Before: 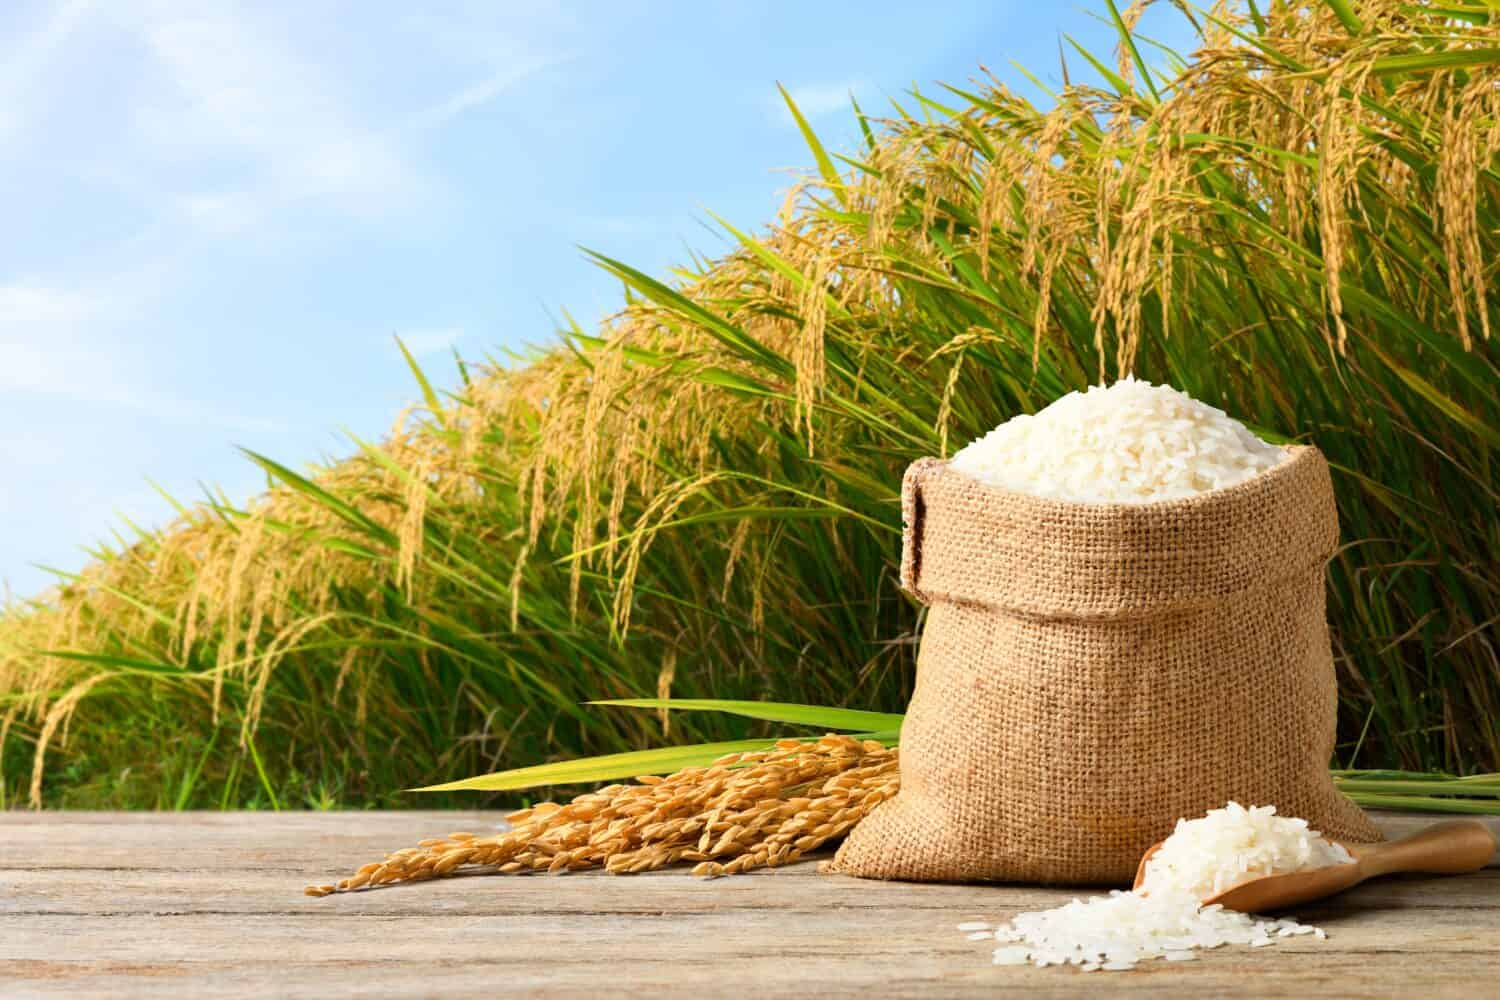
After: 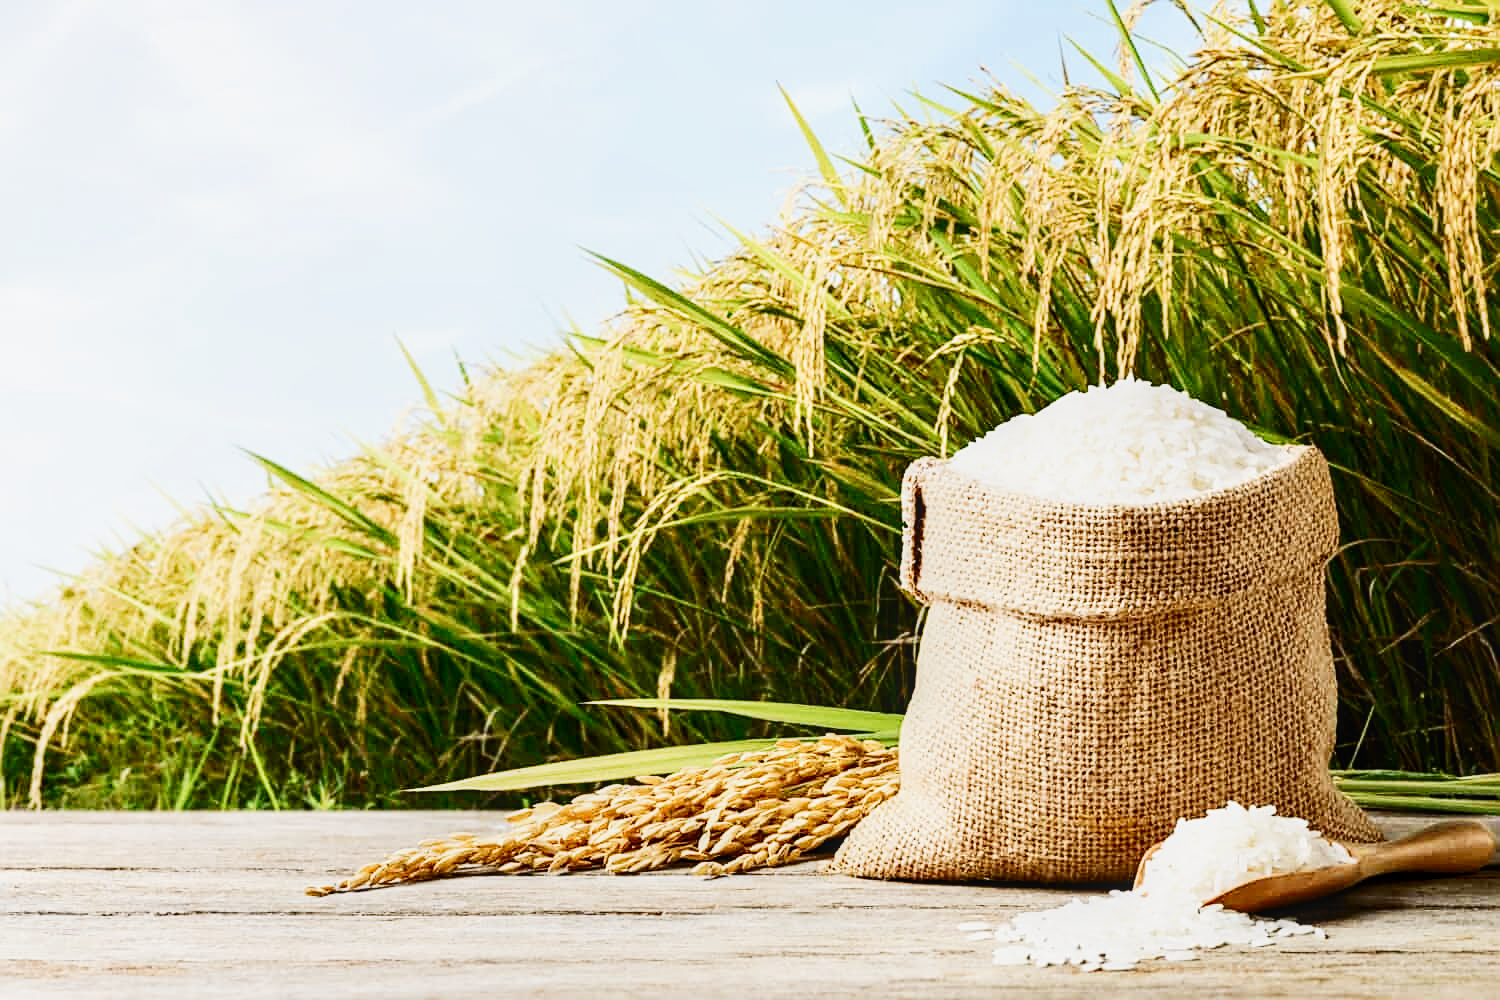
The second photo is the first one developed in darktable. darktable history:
sharpen: on, module defaults
exposure: black level correction 0, exposure 0.499 EV, compensate highlight preservation false
local contrast: on, module defaults
contrast brightness saturation: contrast 0.288
levels: mode automatic
filmic rgb: black relative exposure -7.65 EV, white relative exposure 4.56 EV, hardness 3.61, contrast 1.053, preserve chrominance no, color science v5 (2021), contrast in shadows safe, contrast in highlights safe
